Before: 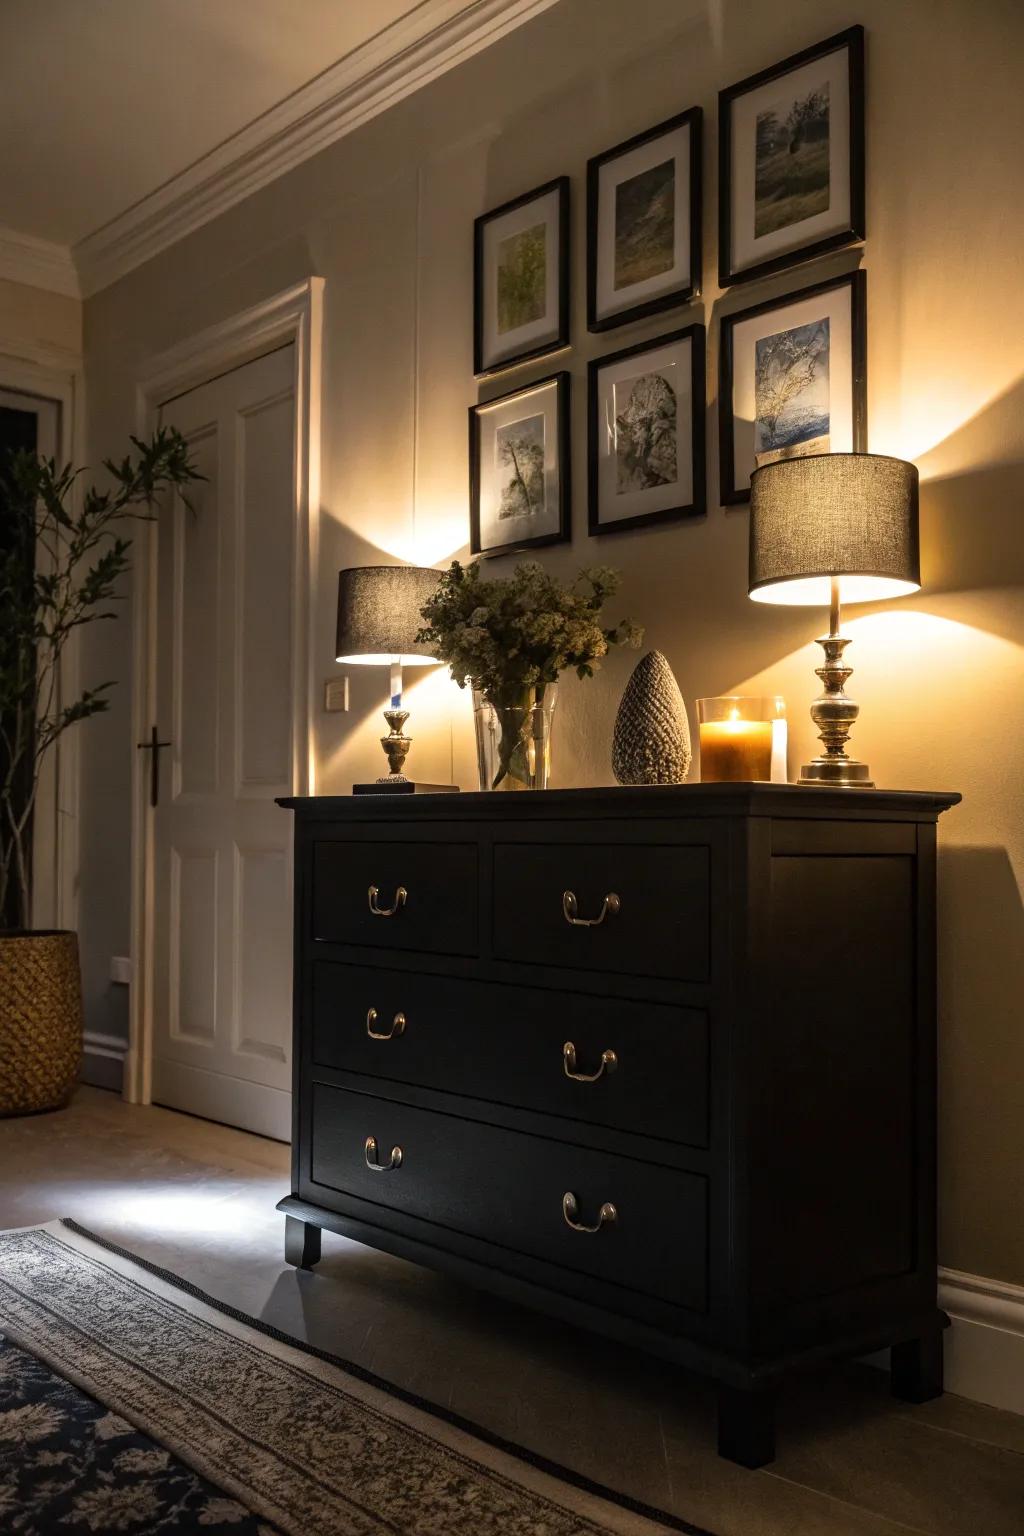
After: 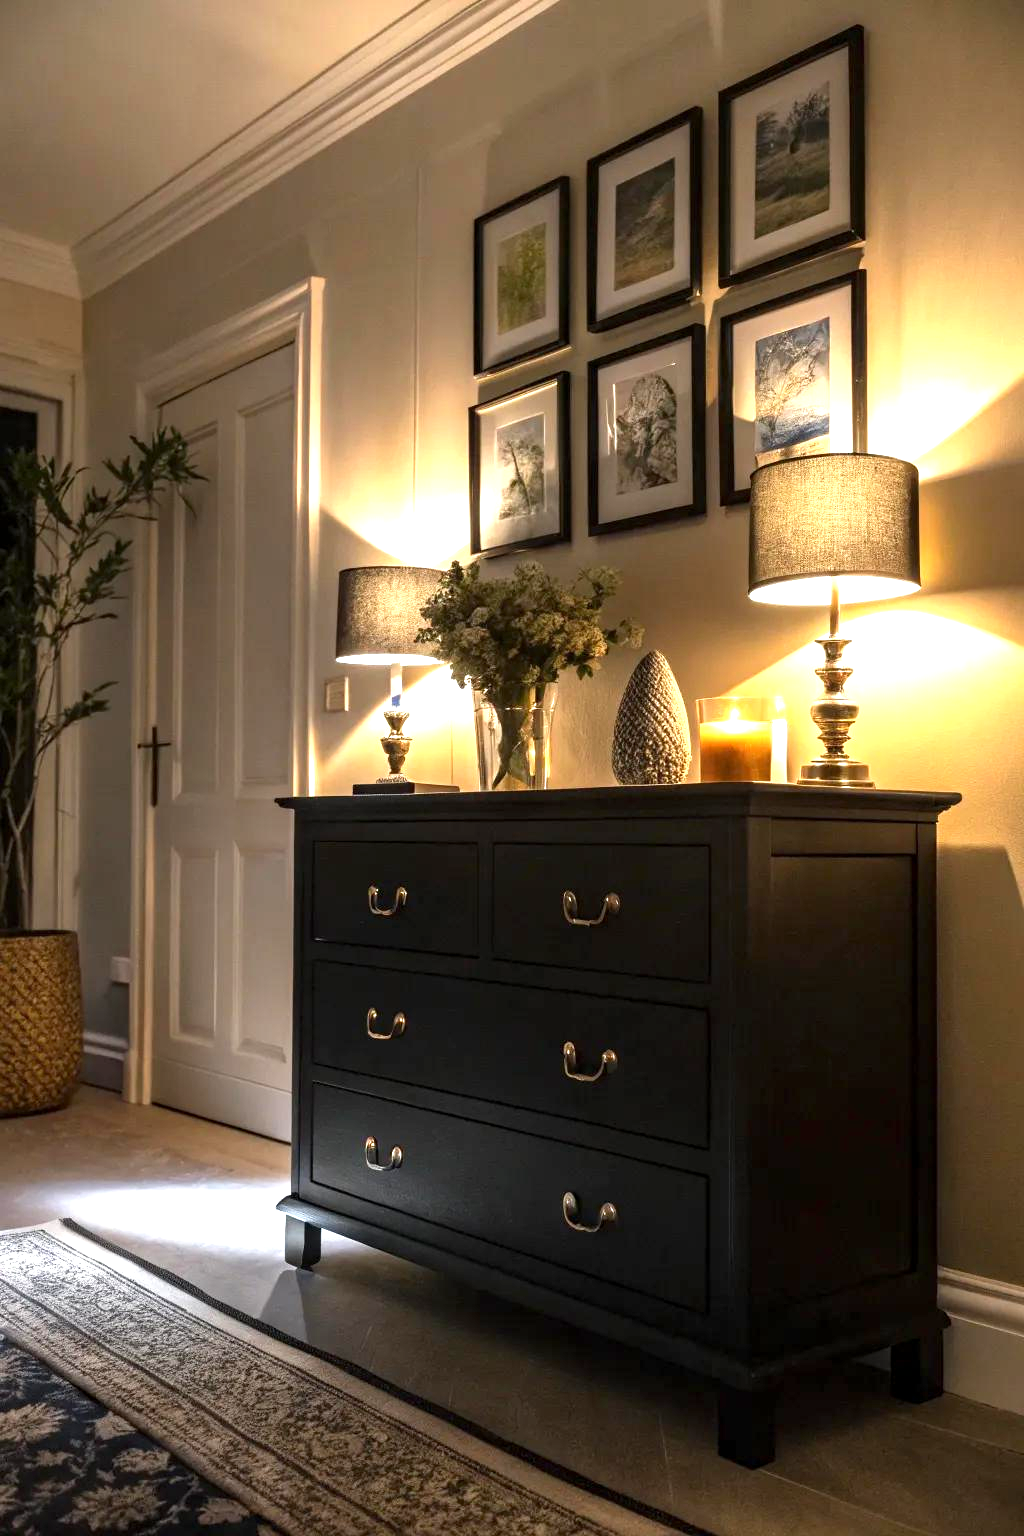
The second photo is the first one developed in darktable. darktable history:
exposure: black level correction 0.001, exposure 1.037 EV, compensate highlight preservation false
